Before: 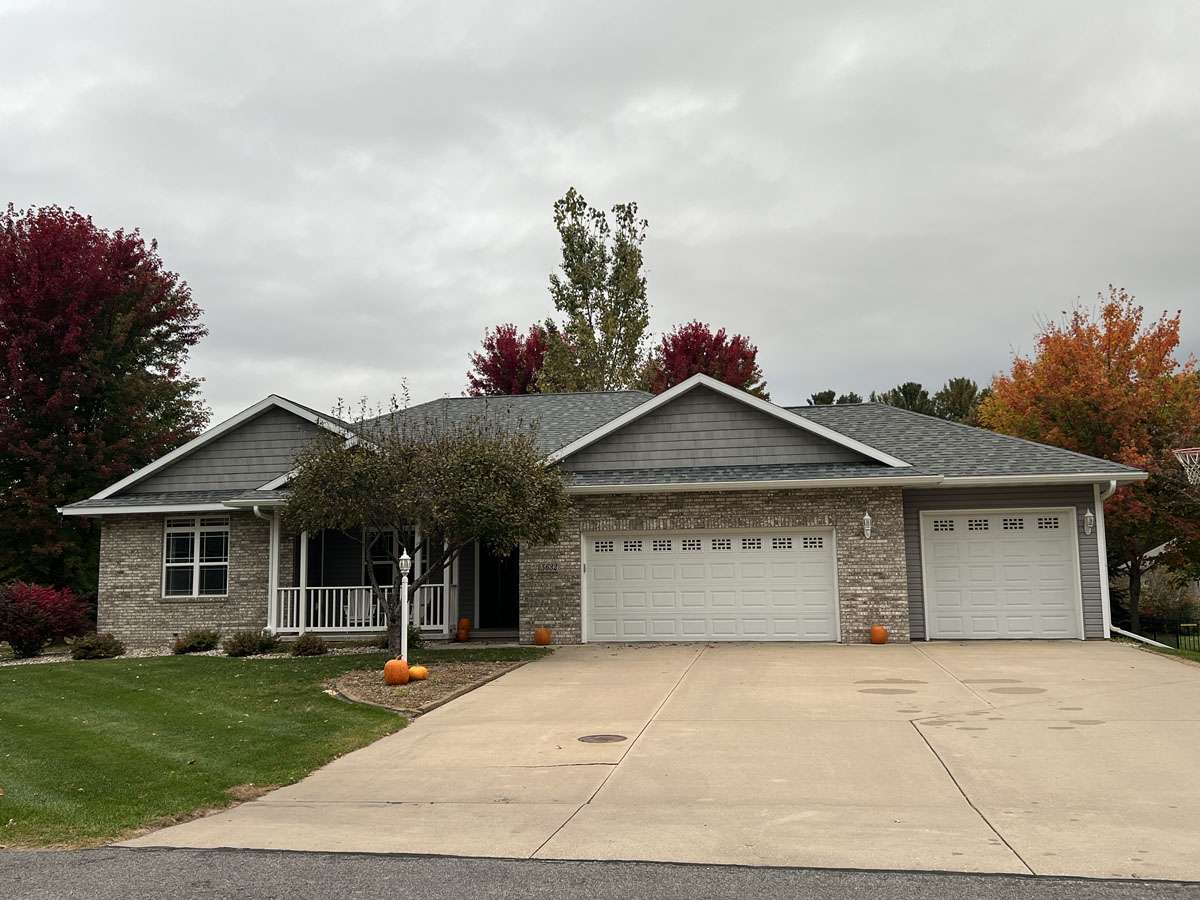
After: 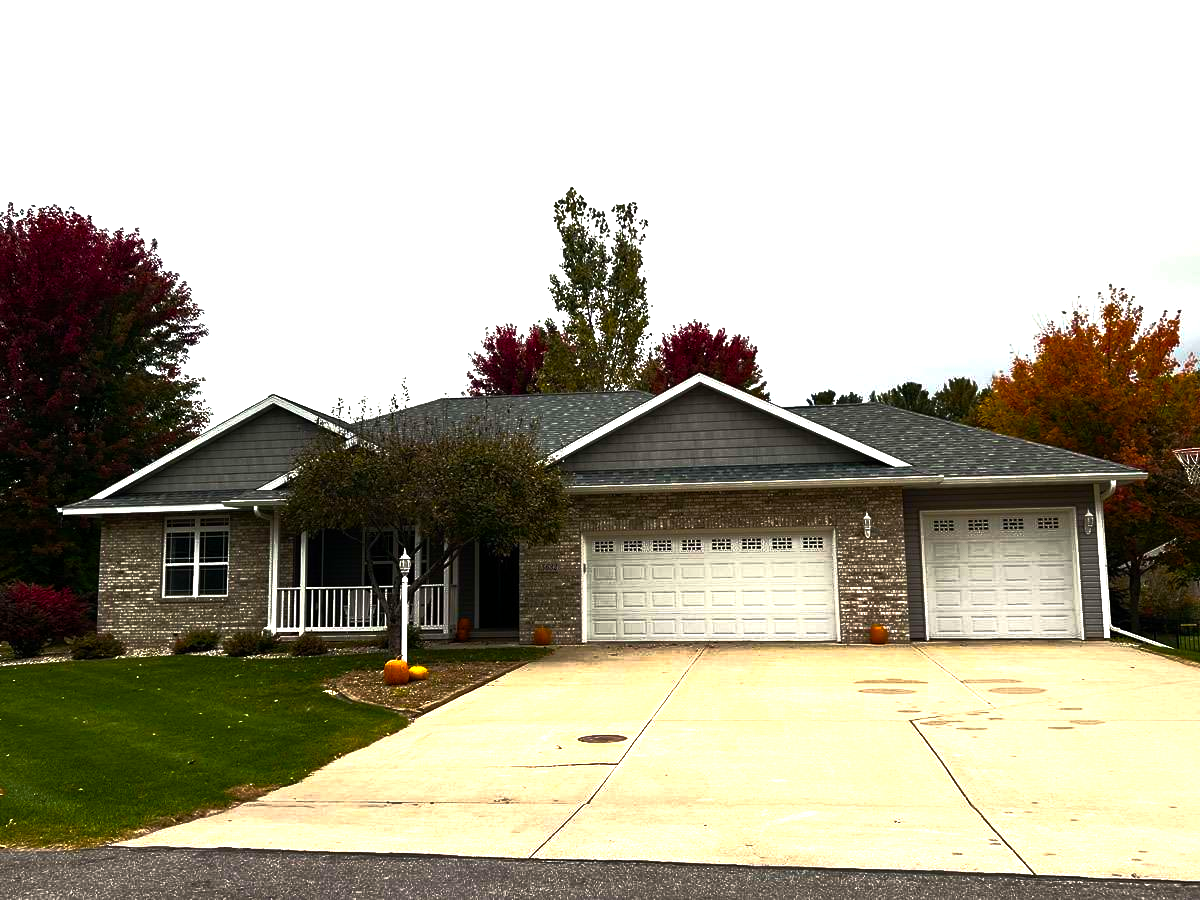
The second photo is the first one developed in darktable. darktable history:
base curve: curves: ch0 [(0, 0) (0.564, 0.291) (0.802, 0.731) (1, 1)]
color balance rgb: linear chroma grading › global chroma 9%, perceptual saturation grading › global saturation 36%, perceptual brilliance grading › global brilliance 15%, perceptual brilliance grading › shadows -35%, global vibrance 15%
exposure: exposure 0.566 EV, compensate highlight preservation false
